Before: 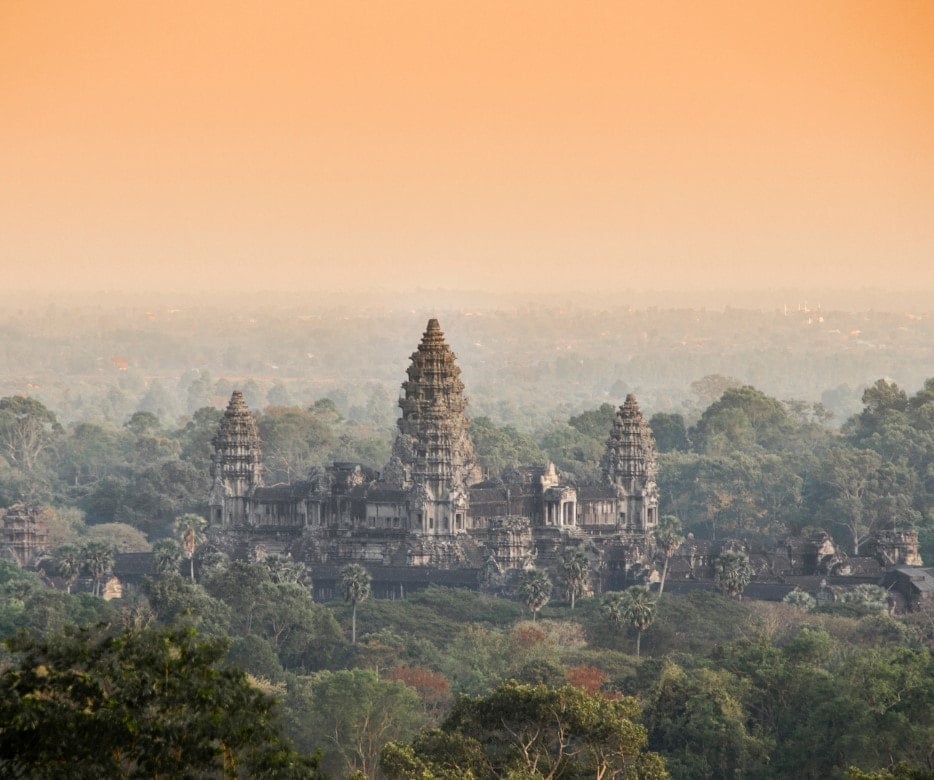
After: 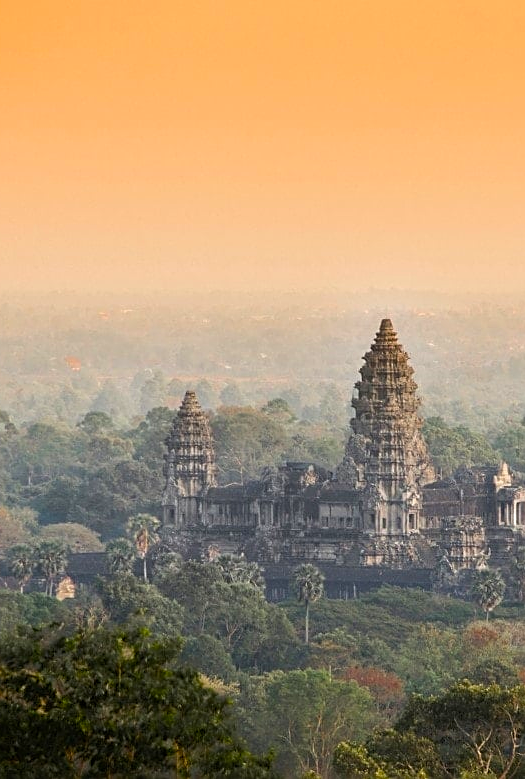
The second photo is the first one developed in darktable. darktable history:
color balance rgb: perceptual saturation grading › global saturation 25%, global vibrance 20%
sharpen: on, module defaults
tone equalizer: on, module defaults
crop: left 5.114%, right 38.589%
